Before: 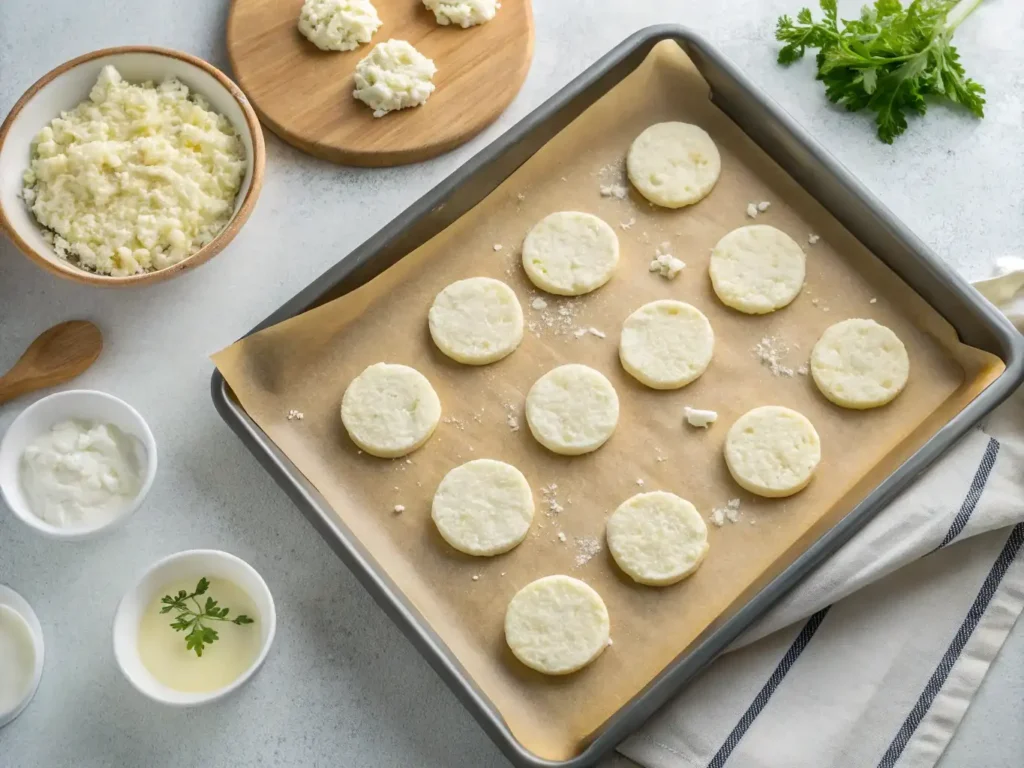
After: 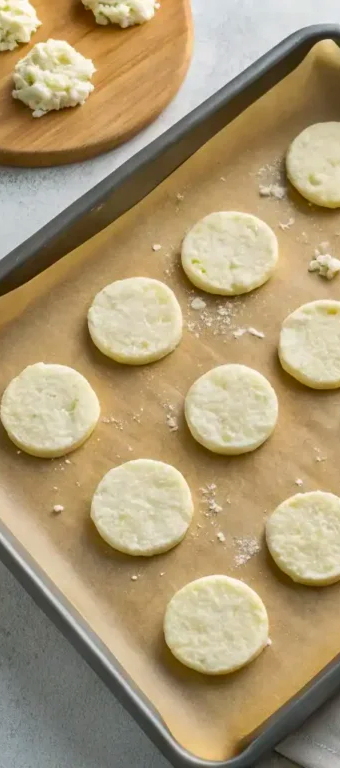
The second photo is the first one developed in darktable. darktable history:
color contrast: green-magenta contrast 1.2, blue-yellow contrast 1.2
crop: left 33.36%, right 33.36%
shadows and highlights: soften with gaussian
